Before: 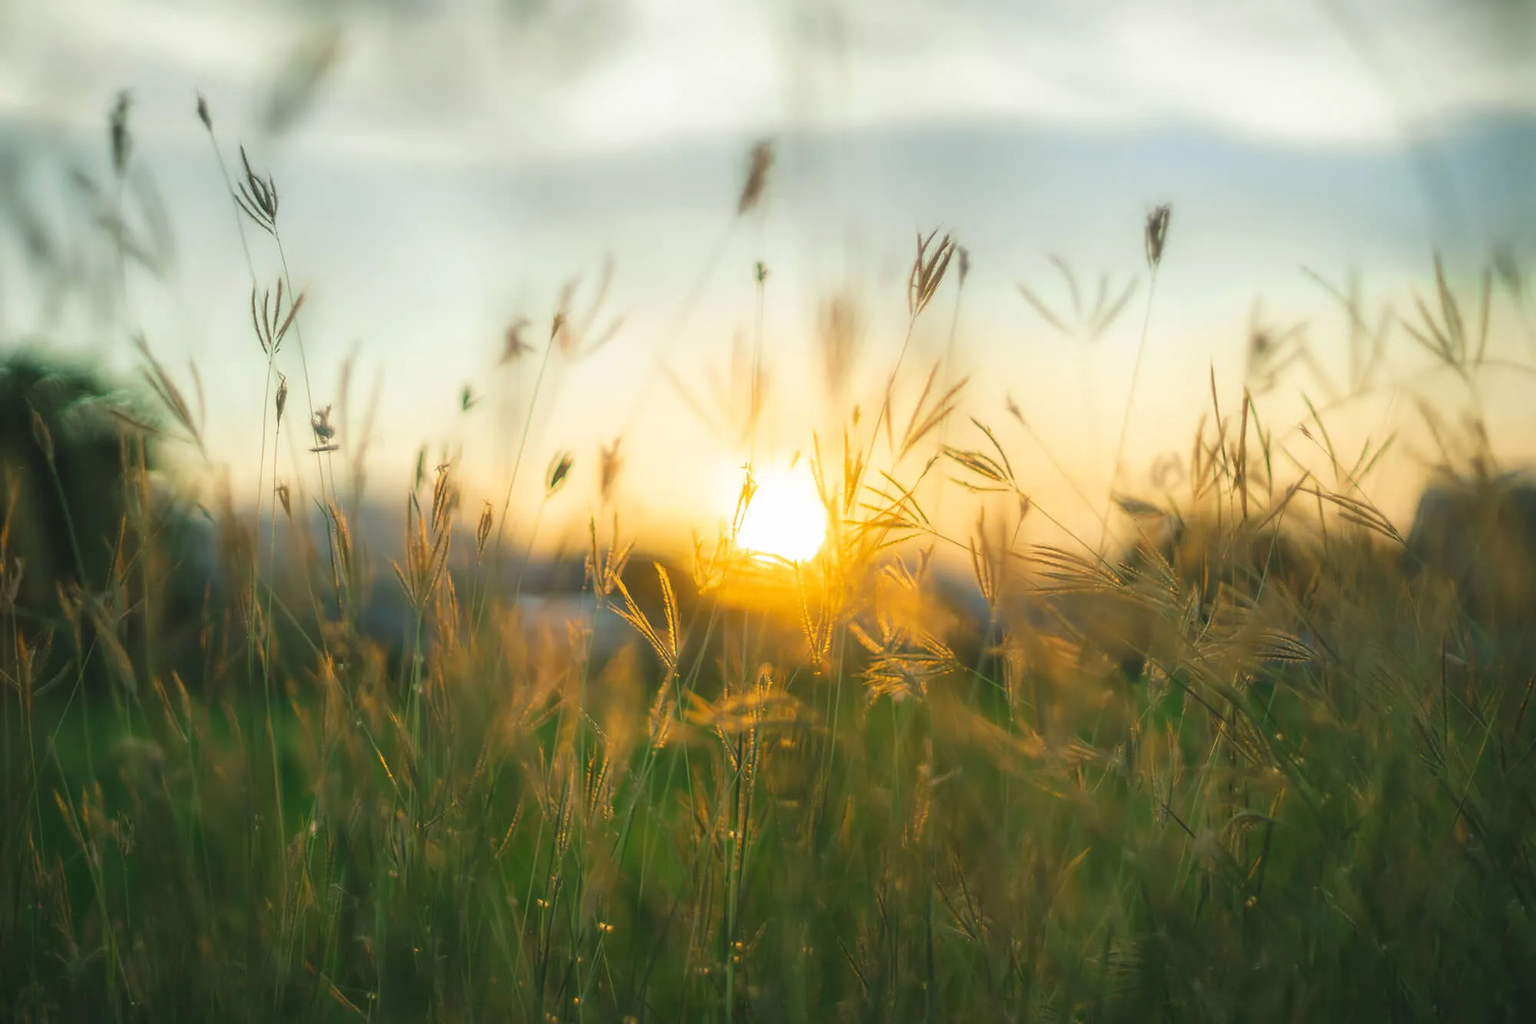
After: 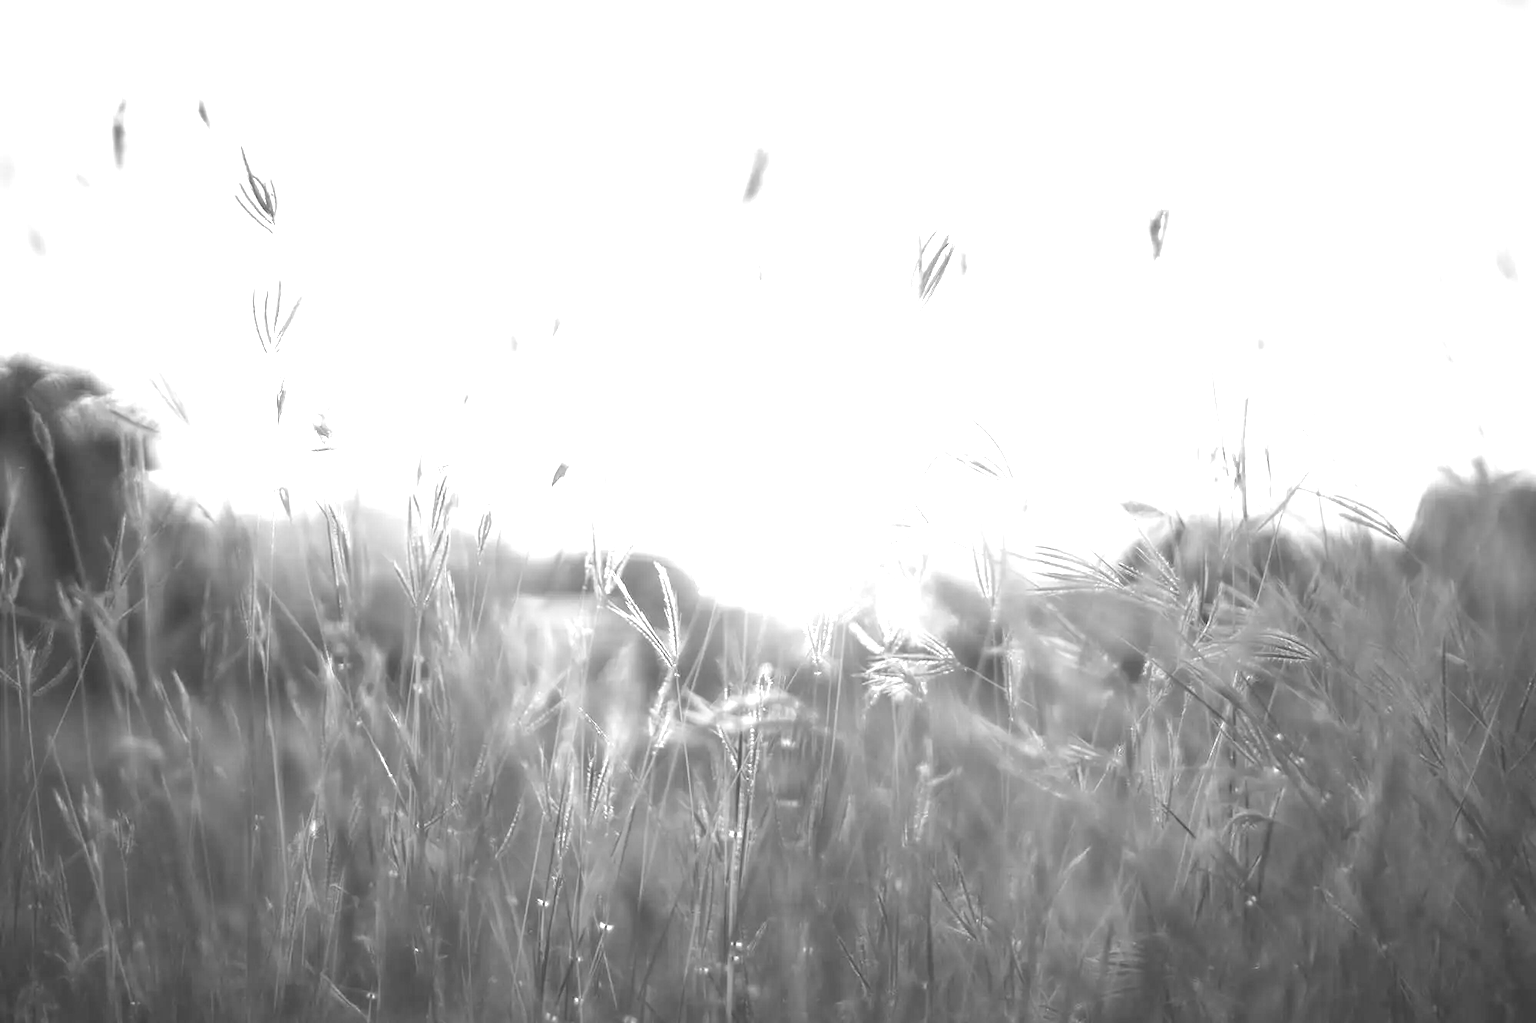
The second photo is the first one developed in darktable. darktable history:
exposure: black level correction 0.001, exposure 1.84 EV, compensate highlight preservation false
white balance: red 1, blue 1
monochrome: on, module defaults
color balance rgb: perceptual saturation grading › global saturation -1%
